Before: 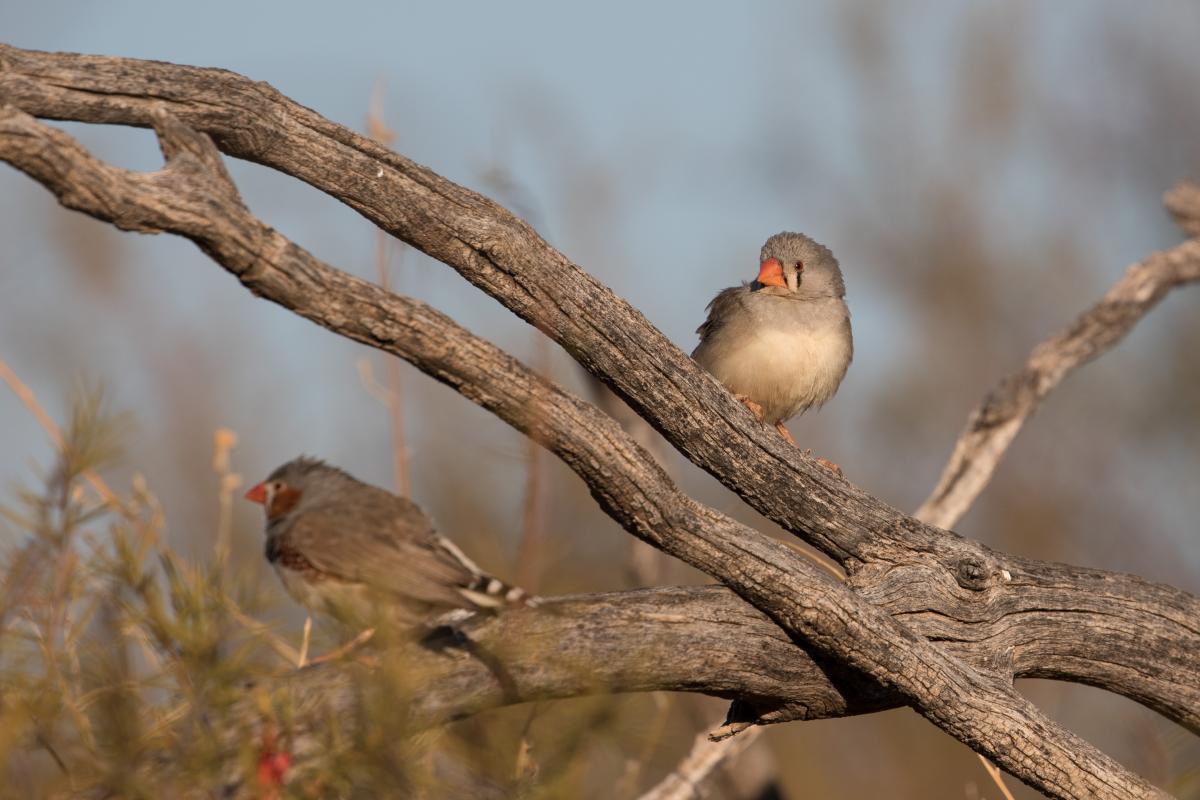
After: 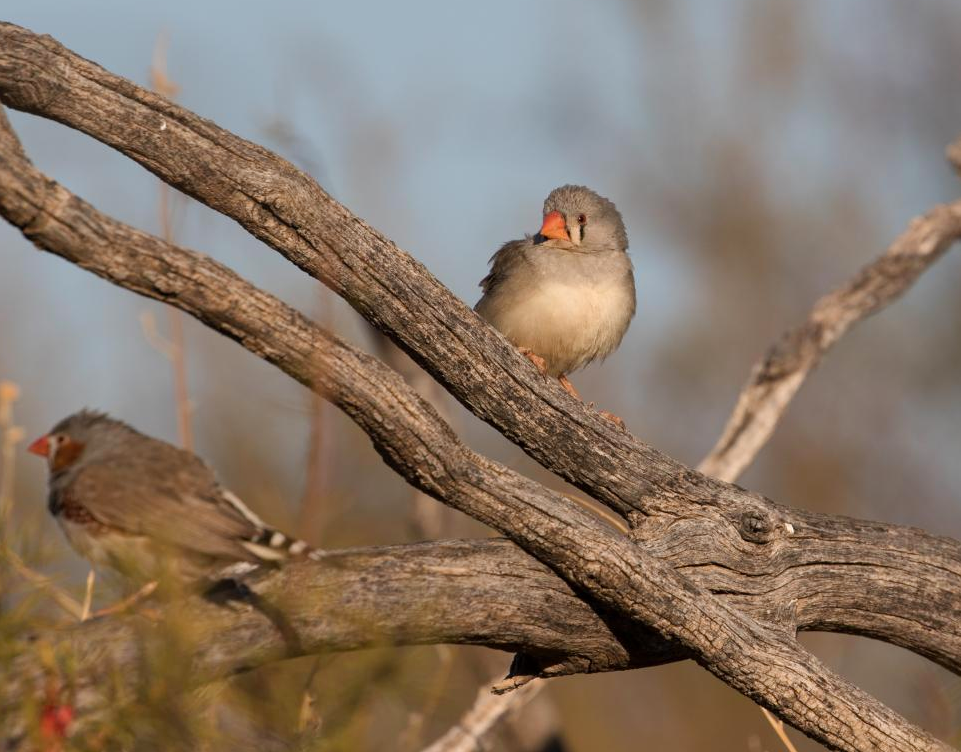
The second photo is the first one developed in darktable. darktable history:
color balance rgb: perceptual saturation grading › global saturation -1.649%, perceptual saturation grading › highlights -7.177%, perceptual saturation grading › mid-tones 8.212%, perceptual saturation grading › shadows 4.492%, global vibrance 20%
crop and rotate: left 18.145%, top 5.907%, right 1.757%
